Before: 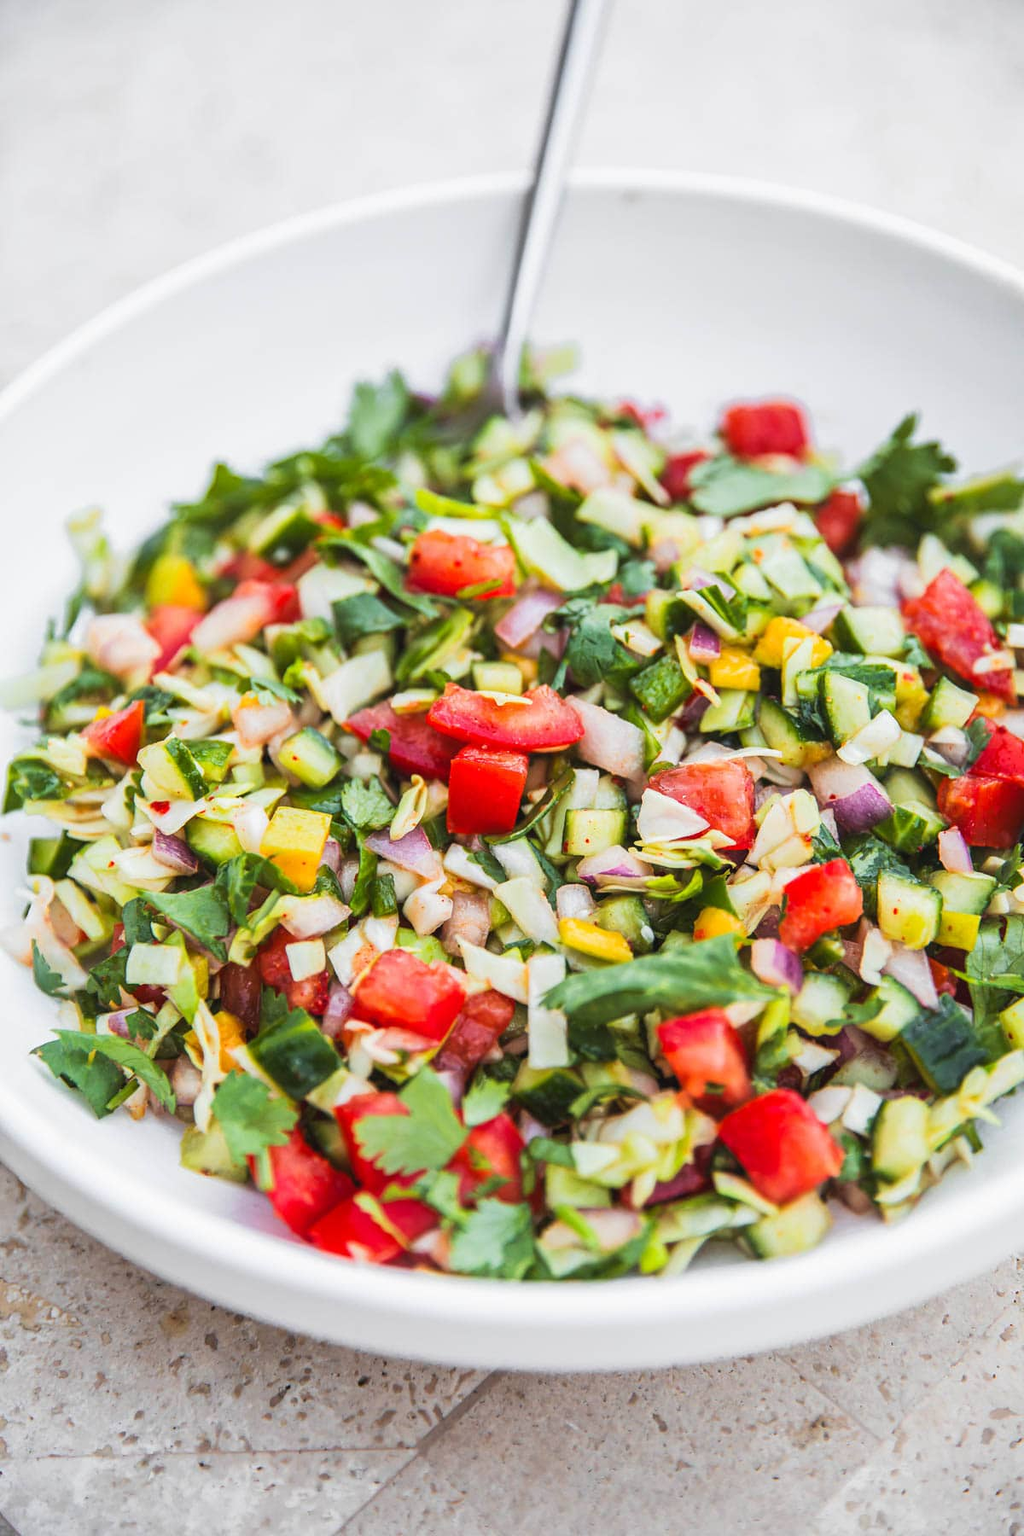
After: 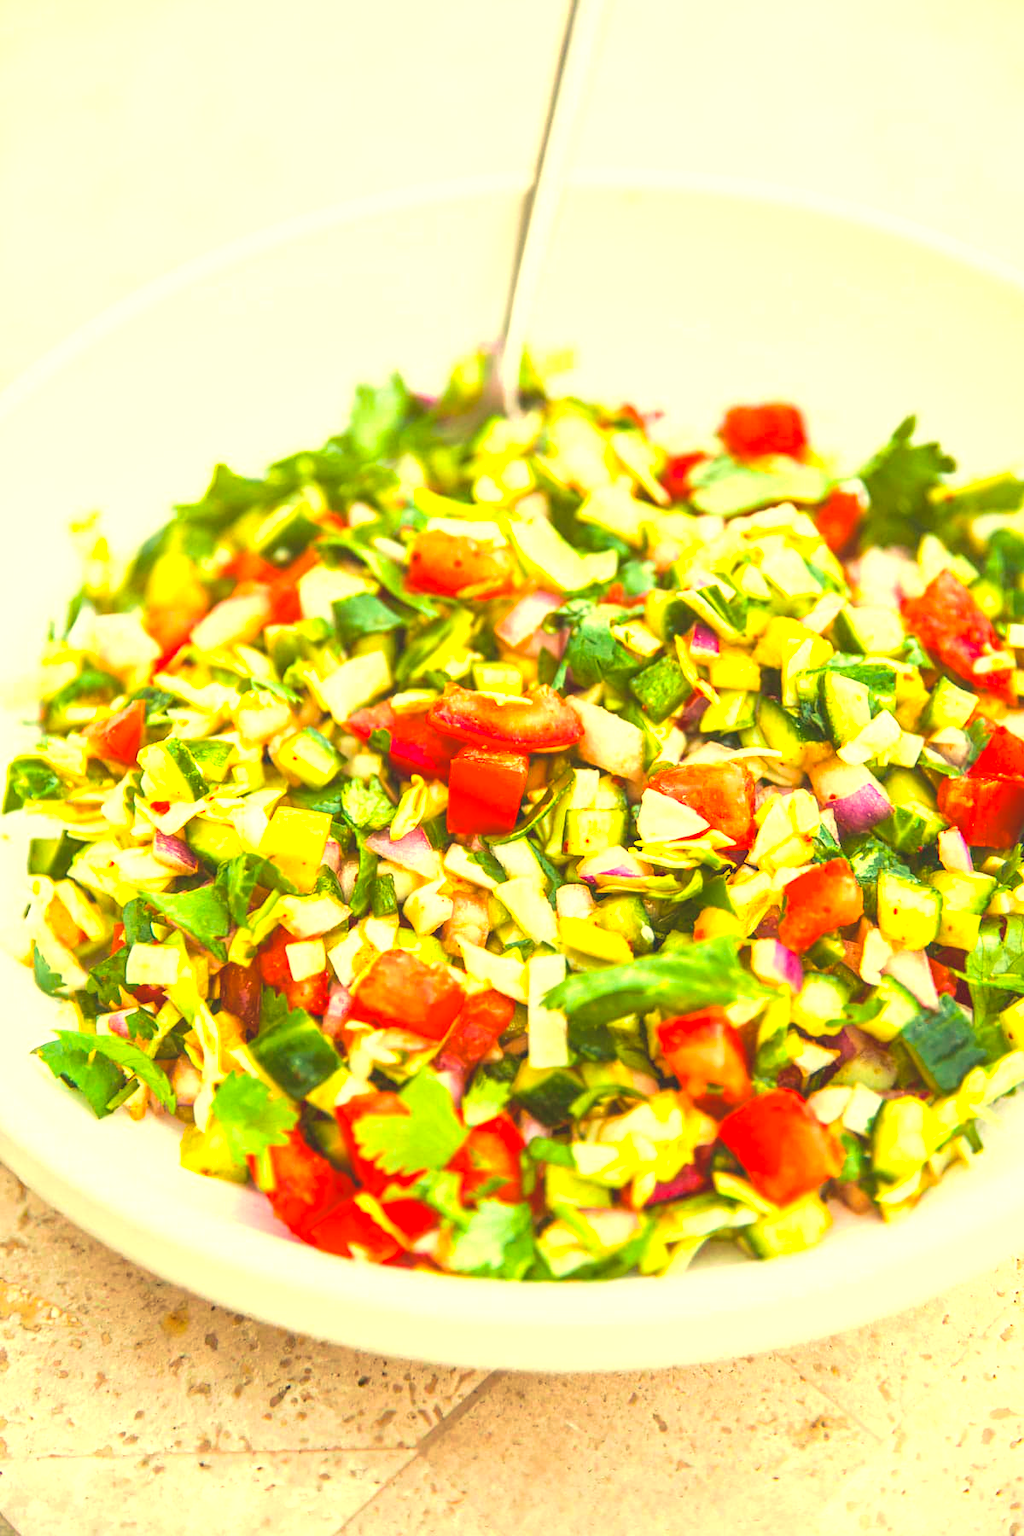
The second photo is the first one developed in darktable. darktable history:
white balance: red 1.08, blue 0.791
exposure: black level correction 0.001, exposure 0.955 EV, compensate exposure bias true, compensate highlight preservation false
velvia: strength 40%
color balance rgb: linear chroma grading › global chroma 15%, perceptual saturation grading › global saturation 30%
local contrast: highlights 68%, shadows 68%, detail 82%, midtone range 0.325
